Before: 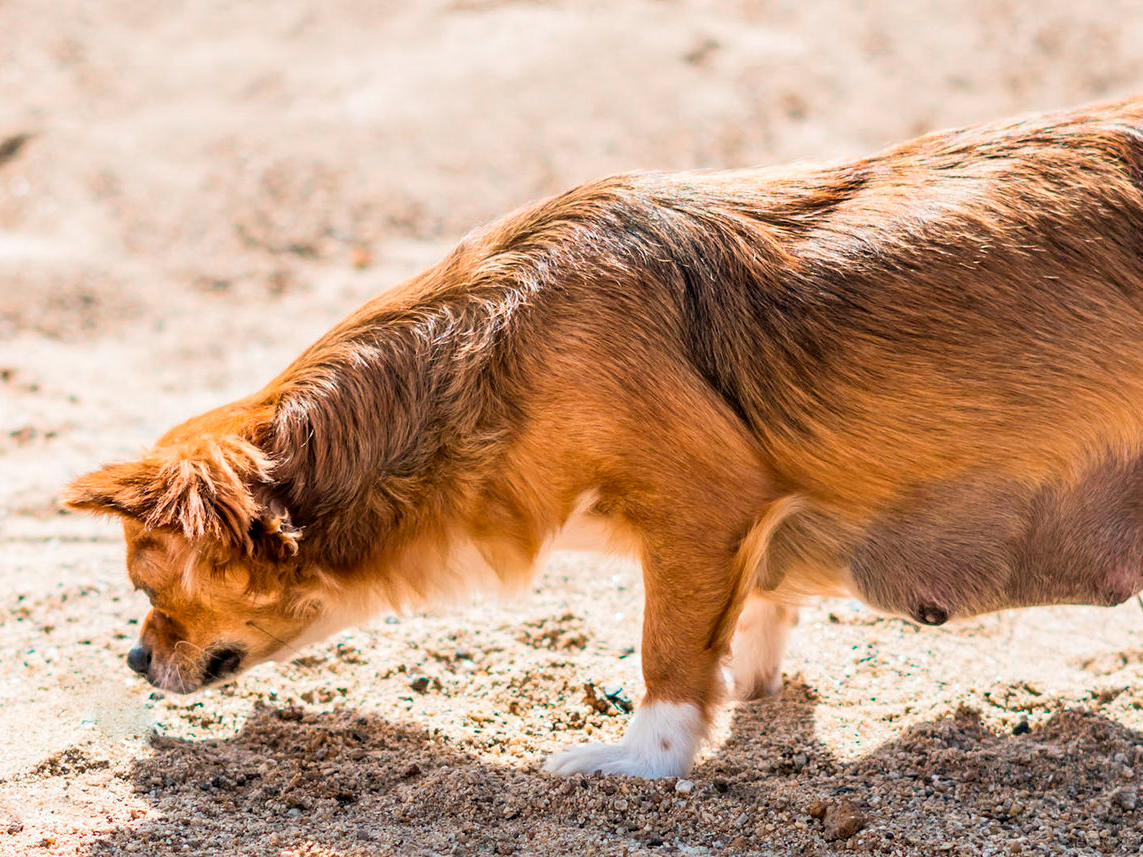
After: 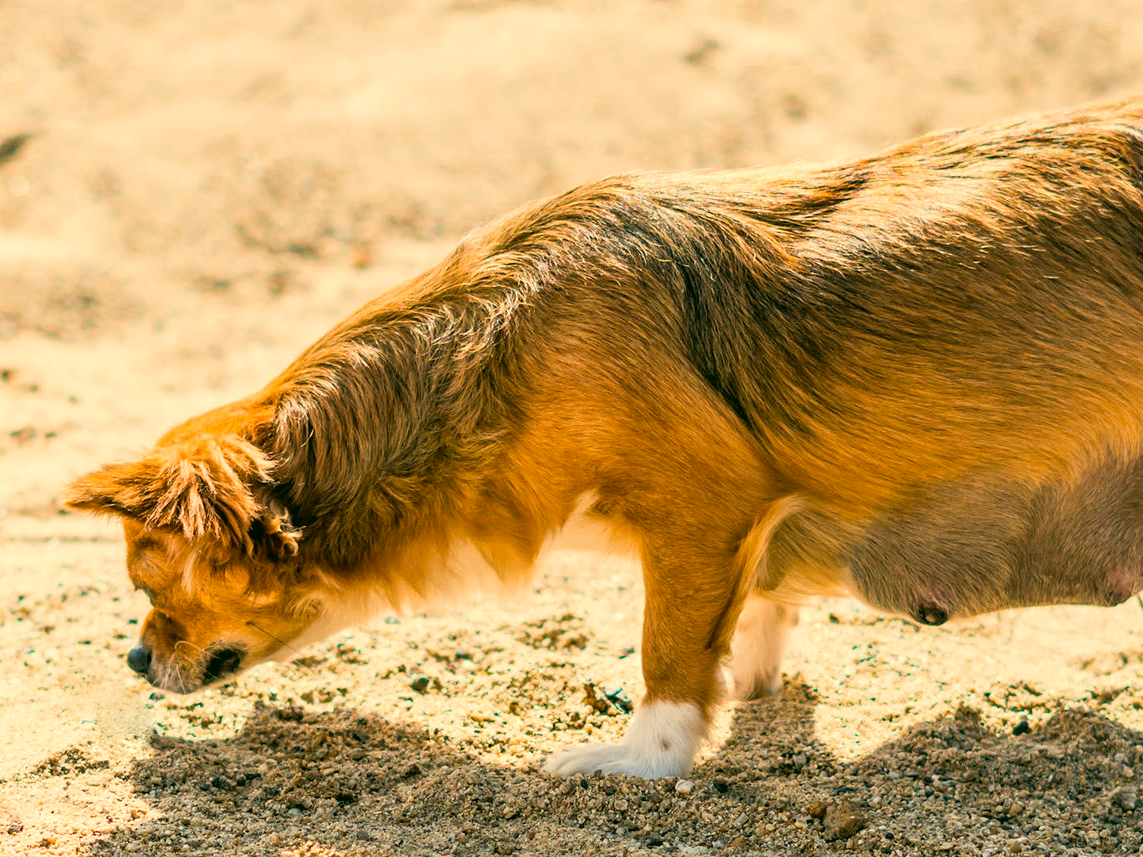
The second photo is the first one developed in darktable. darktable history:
color correction: highlights a* 4.85, highlights b* 24.46, shadows a* -15.87, shadows b* 3.8
